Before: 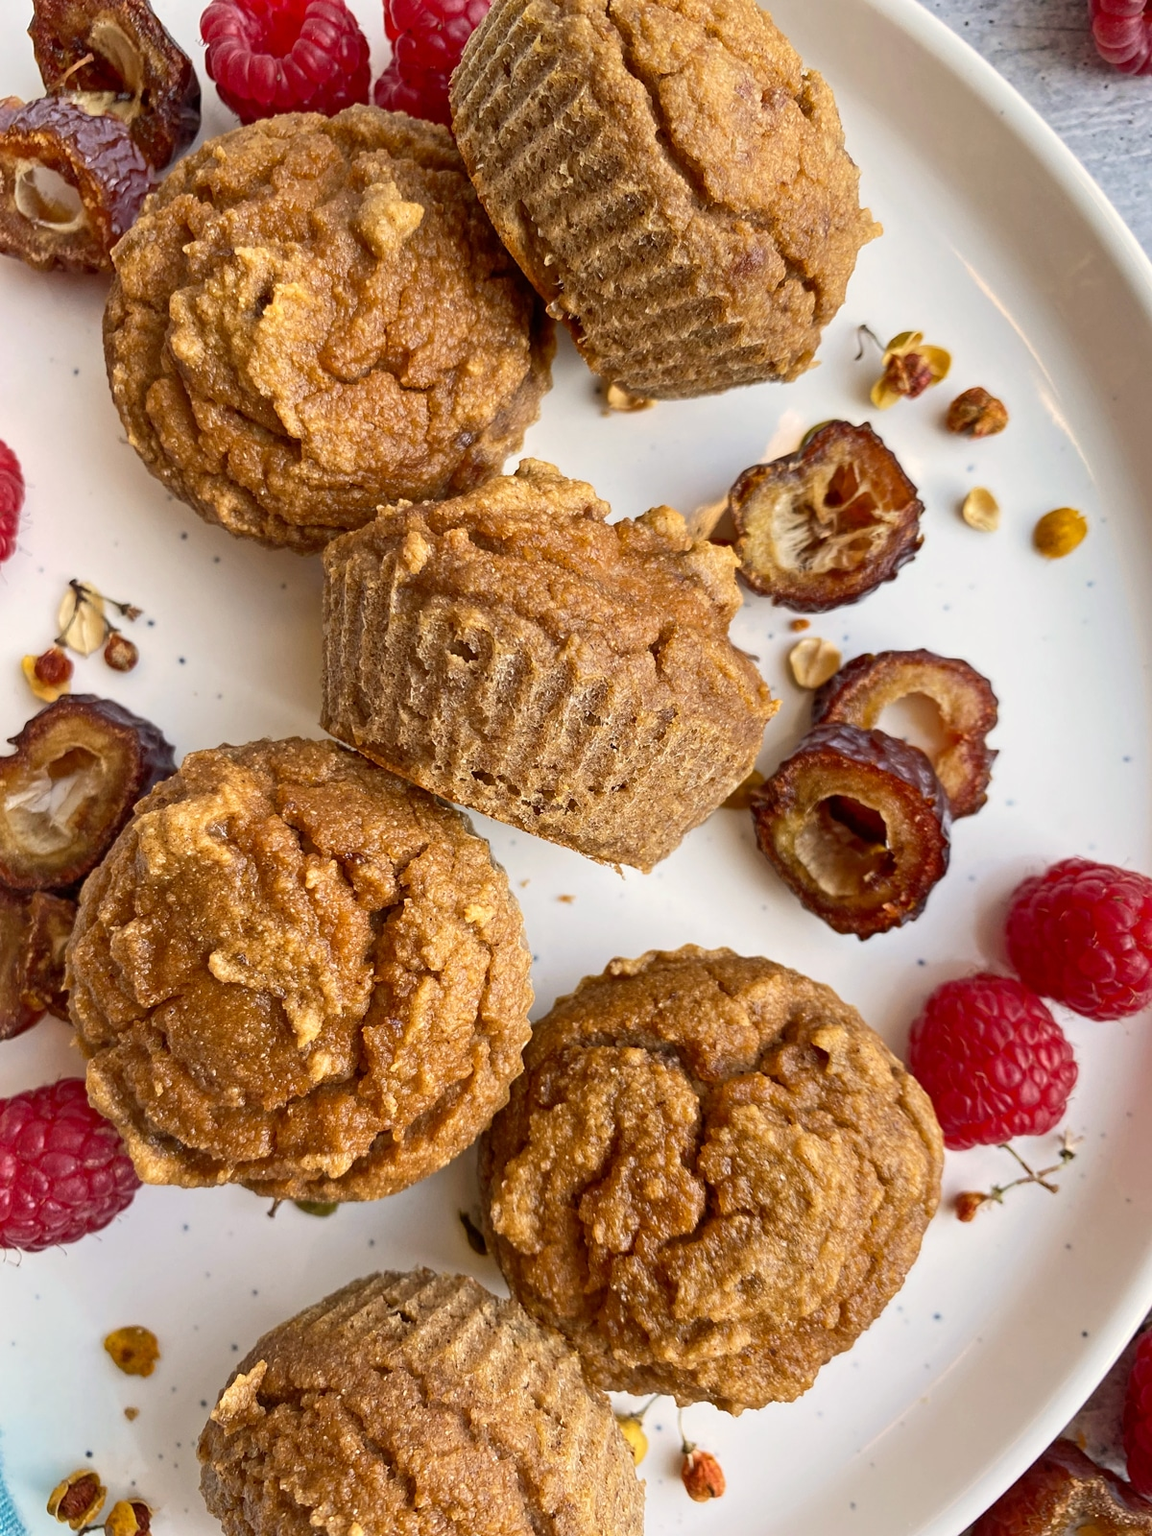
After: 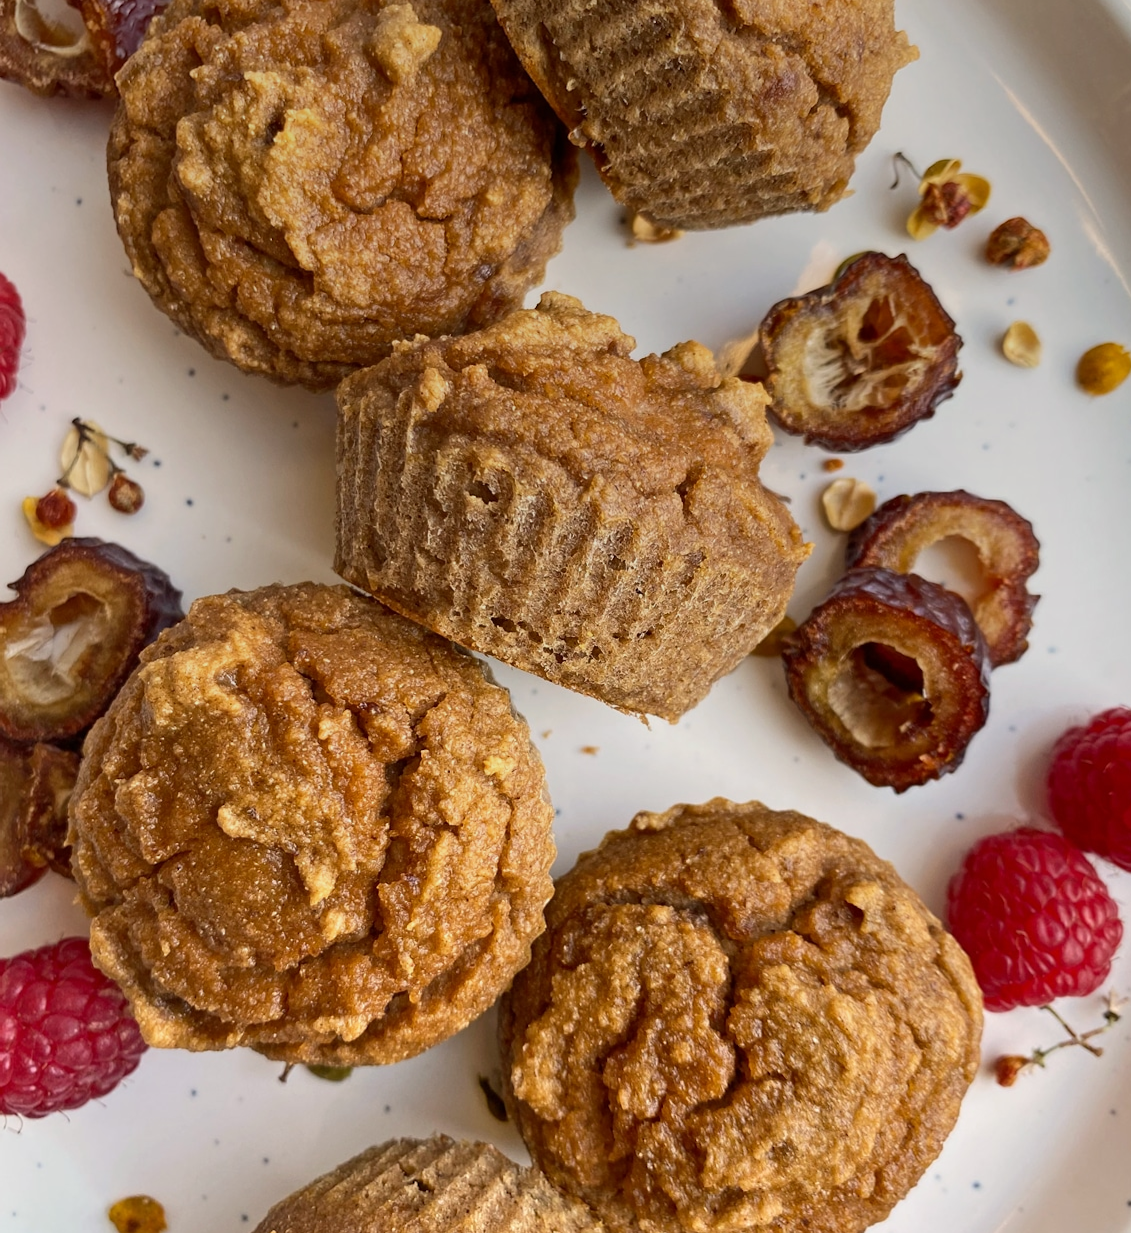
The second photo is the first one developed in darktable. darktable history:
graduated density: rotation -0.352°, offset 57.64
crop and rotate: angle 0.03°, top 11.643%, right 5.651%, bottom 11.189%
